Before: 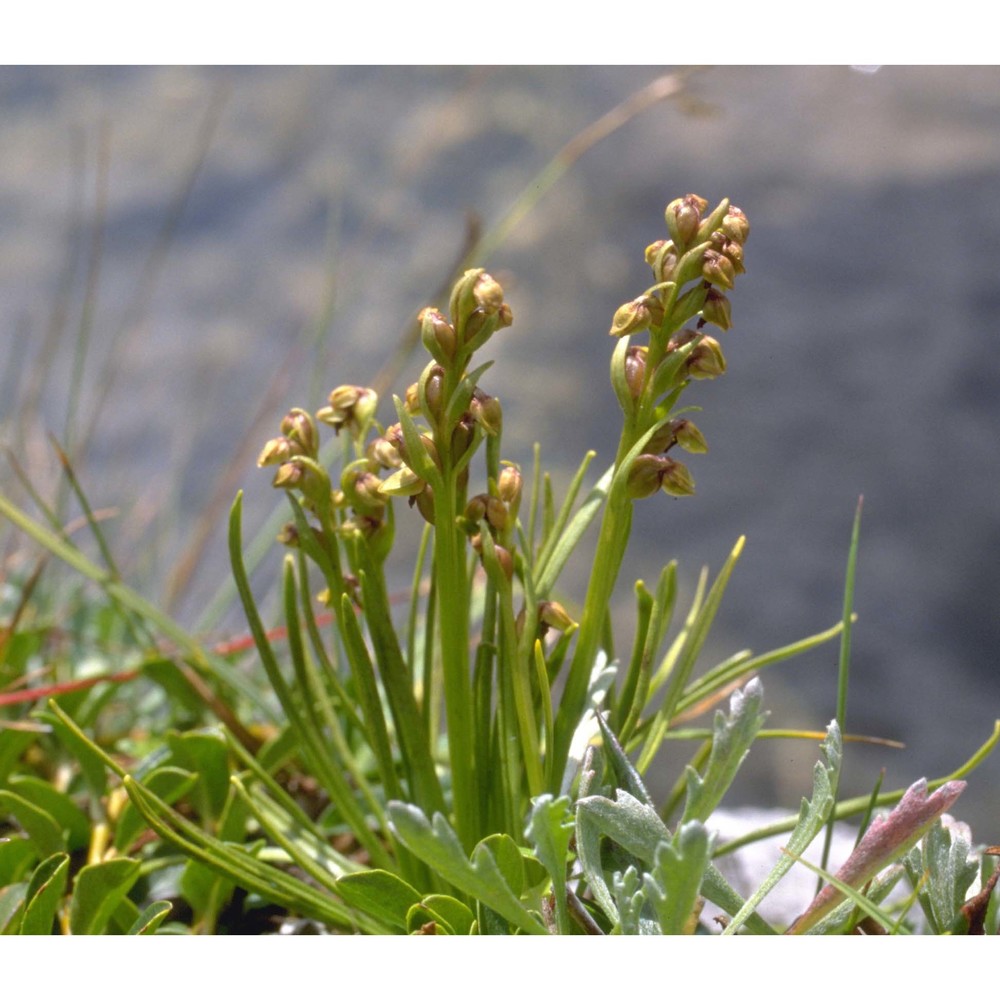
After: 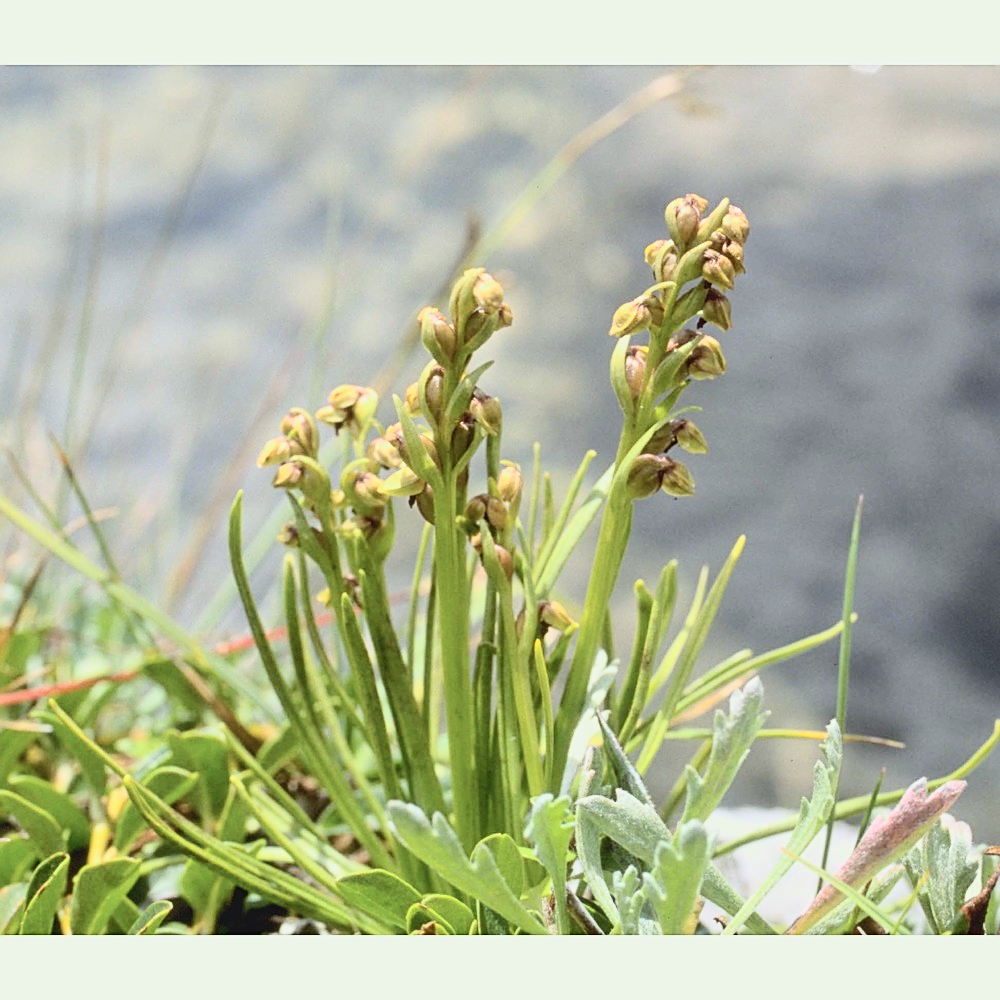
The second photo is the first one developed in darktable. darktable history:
tone equalizer: on, module defaults
tone curve: curves: ch0 [(0, 0.026) (0.146, 0.158) (0.272, 0.34) (0.434, 0.625) (0.676, 0.871) (0.994, 0.955)], color space Lab, independent channels, preserve colors none
sharpen: on, module defaults
color correction: highlights a* -4.67, highlights b* 5.04, saturation 0.955
